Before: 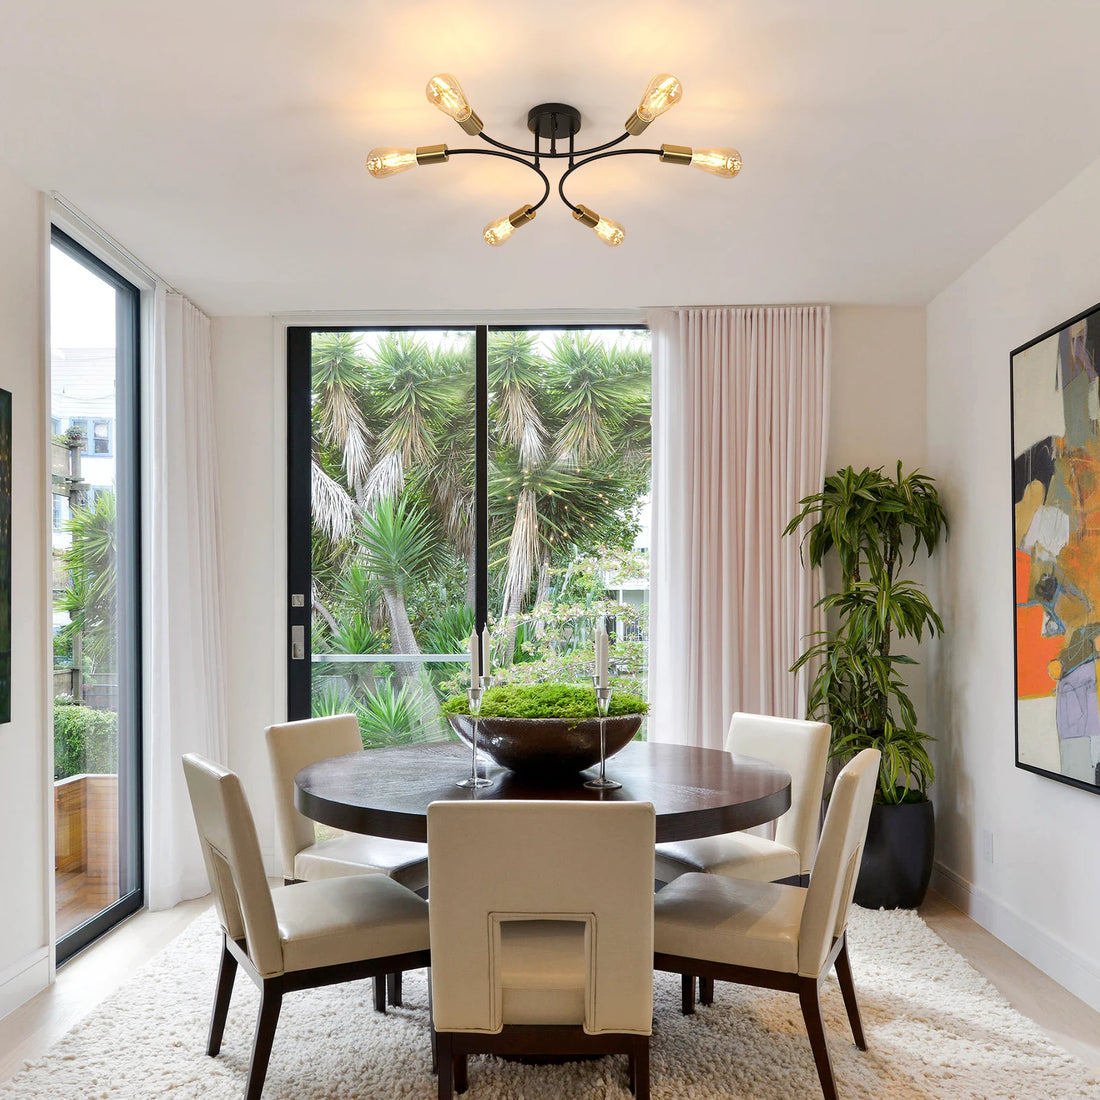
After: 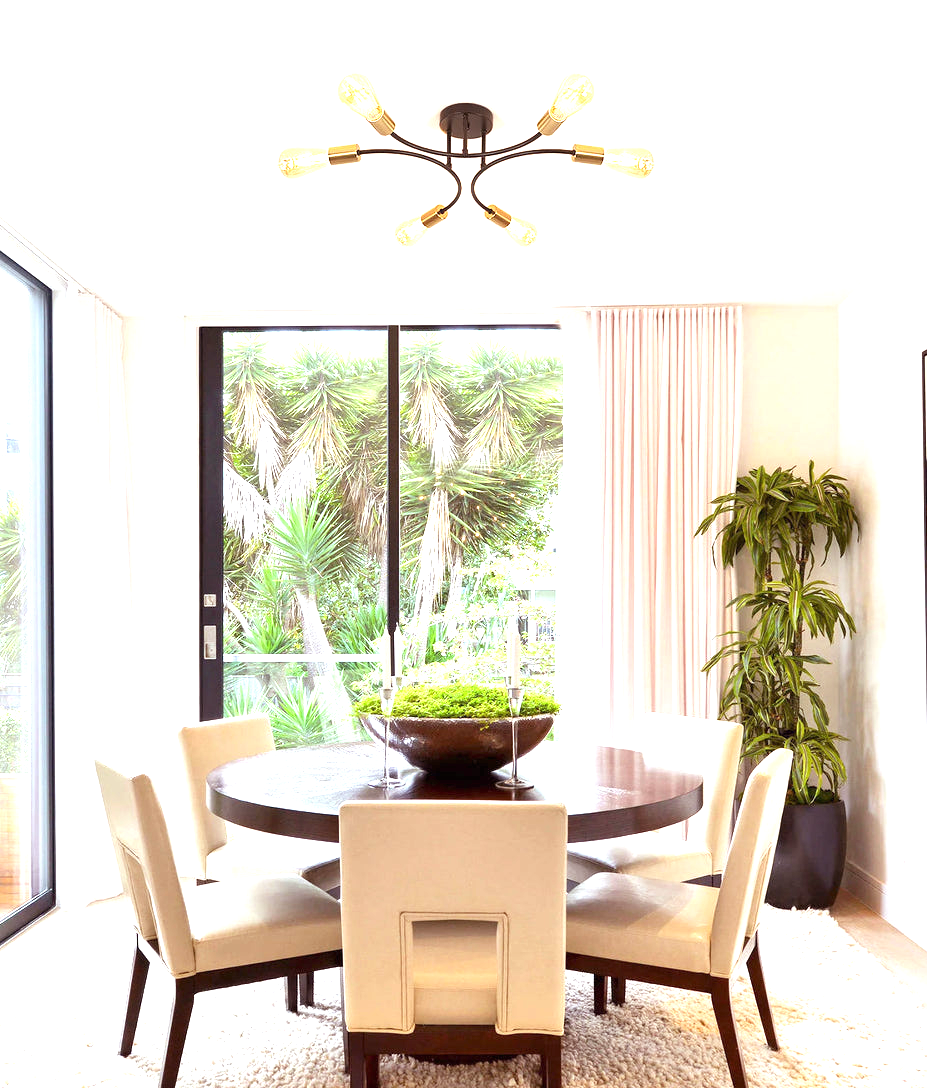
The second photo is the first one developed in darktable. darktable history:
rgb levels: mode RGB, independent channels, levels [[0, 0.474, 1], [0, 0.5, 1], [0, 0.5, 1]]
exposure: black level correction 0, exposure 1.45 EV, compensate exposure bias true, compensate highlight preservation false
crop: left 8.026%, right 7.374%
